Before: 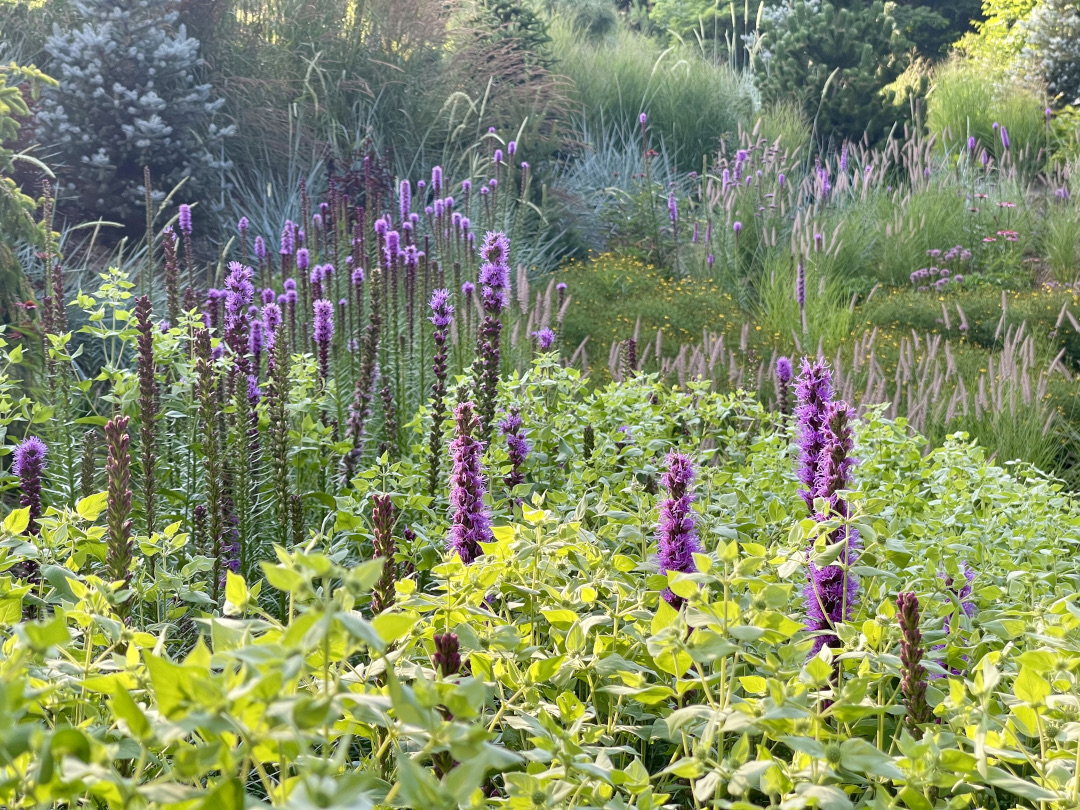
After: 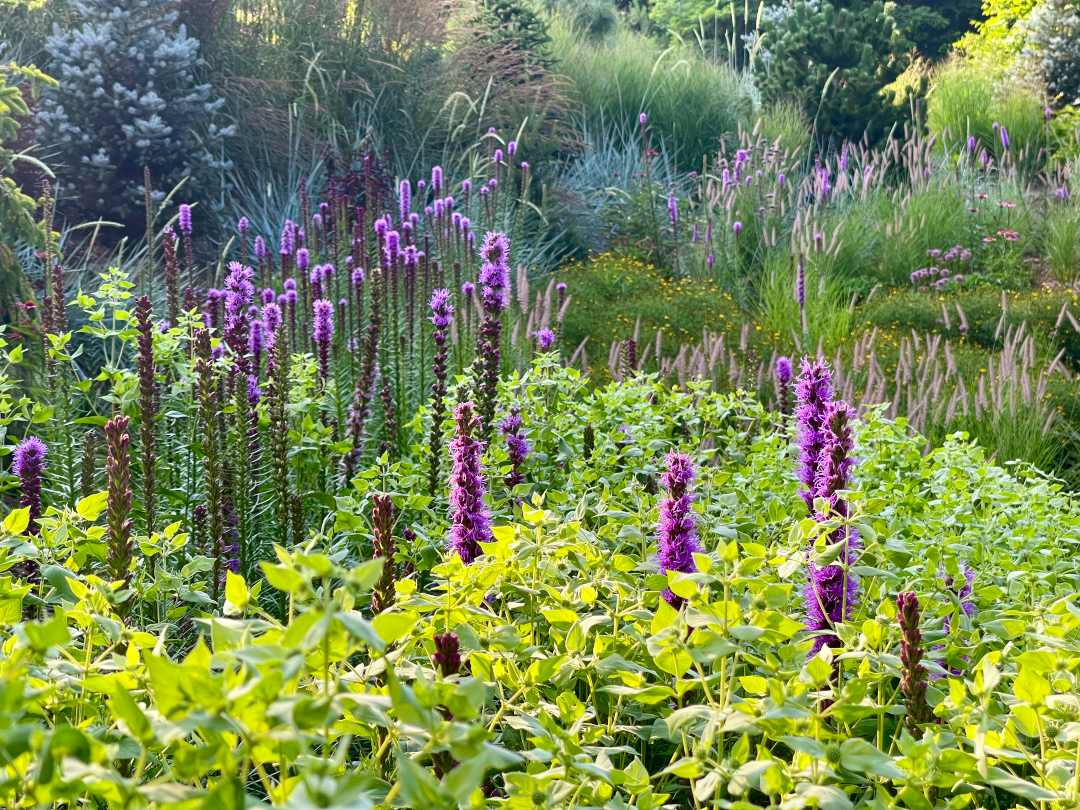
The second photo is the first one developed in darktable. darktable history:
contrast brightness saturation: contrast 0.133, brightness -0.056, saturation 0.154
